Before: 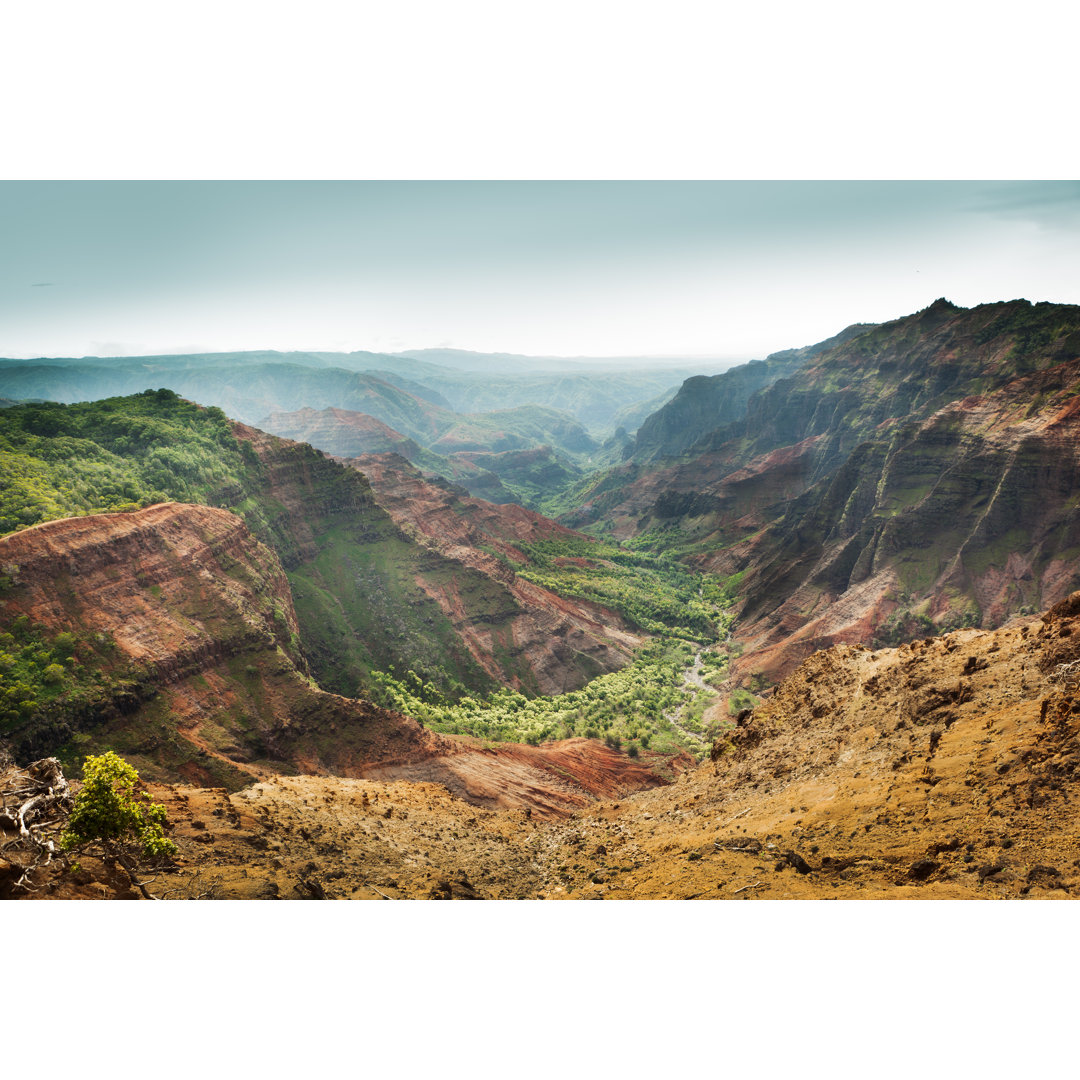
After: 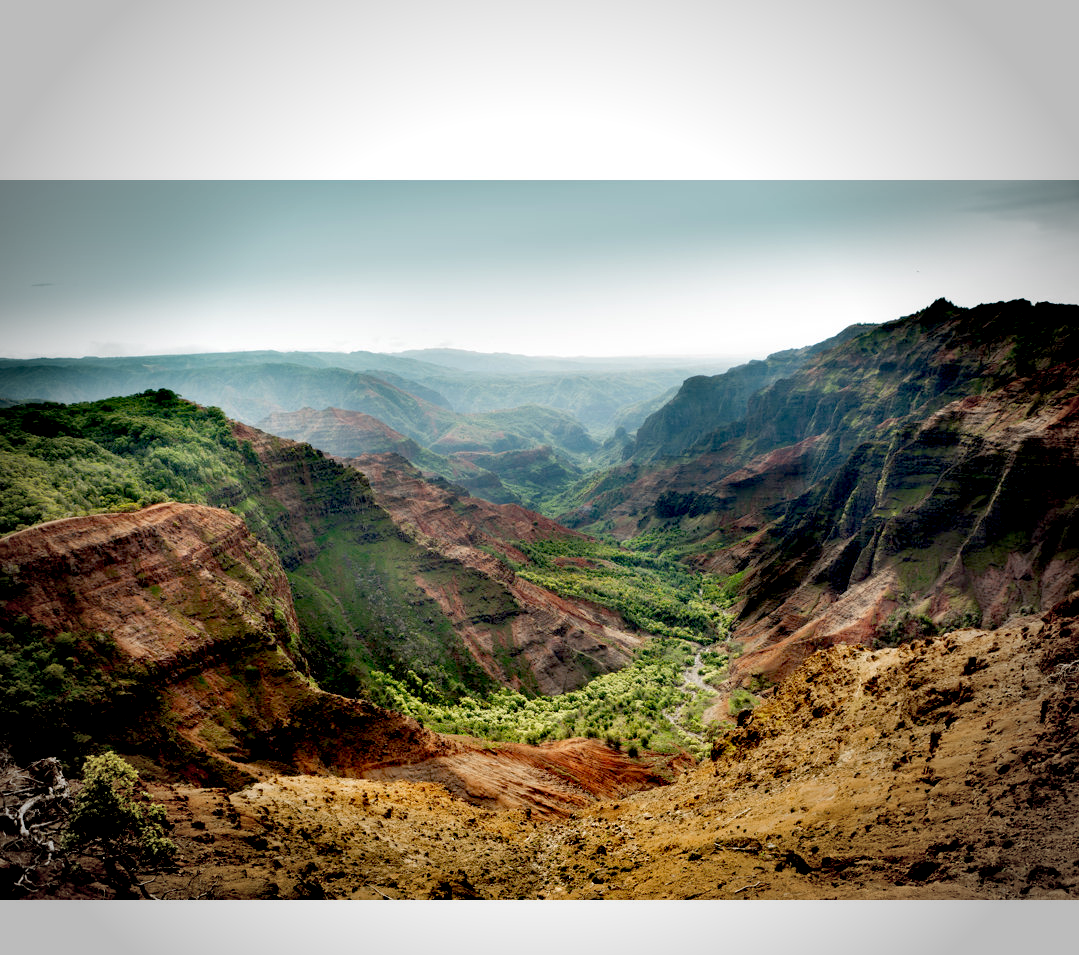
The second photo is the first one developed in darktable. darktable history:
crop and rotate: top 0%, bottom 11.573%
vignetting: fall-off start 67.12%, width/height ratio 1.017
exposure: black level correction 0.048, exposure 0.013 EV, compensate highlight preservation false
base curve: curves: ch0 [(0, 0) (0.303, 0.277) (1, 1)]
